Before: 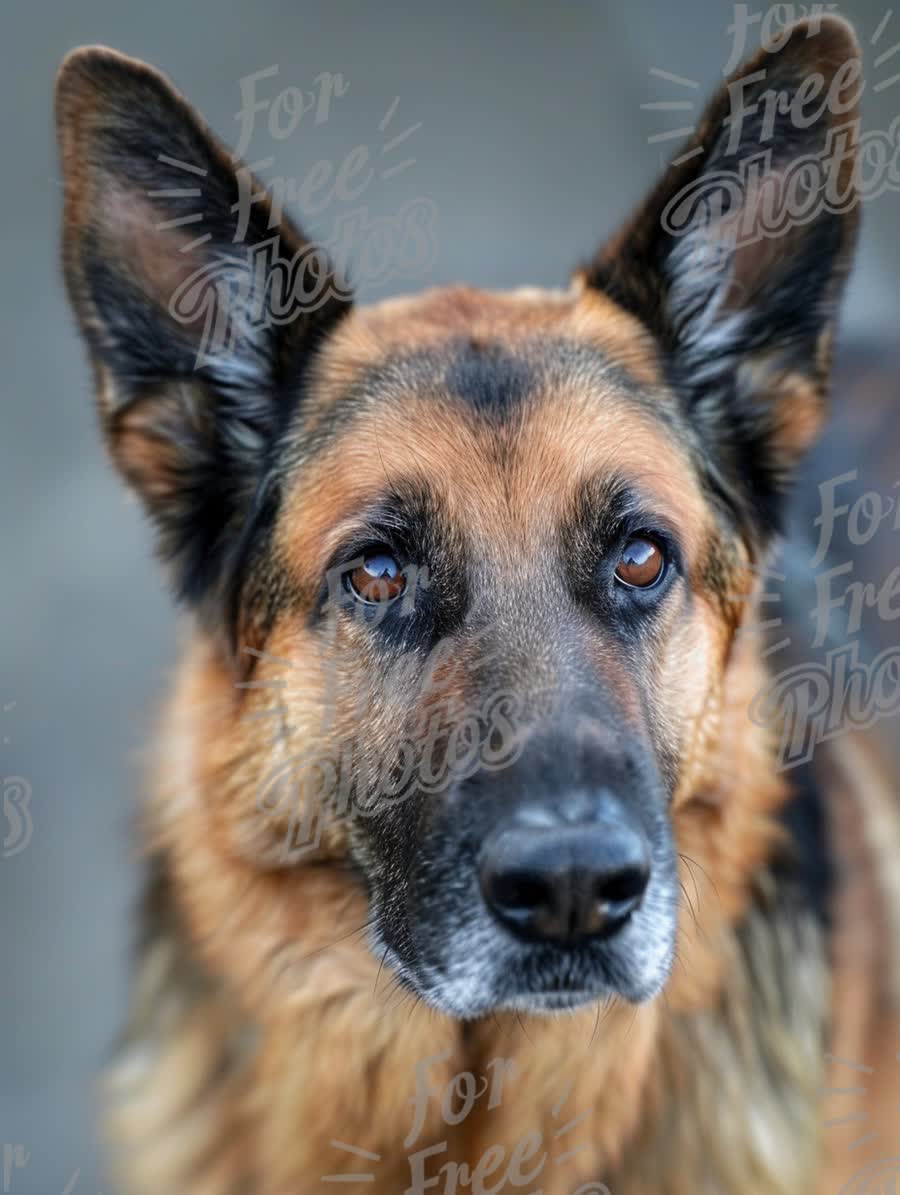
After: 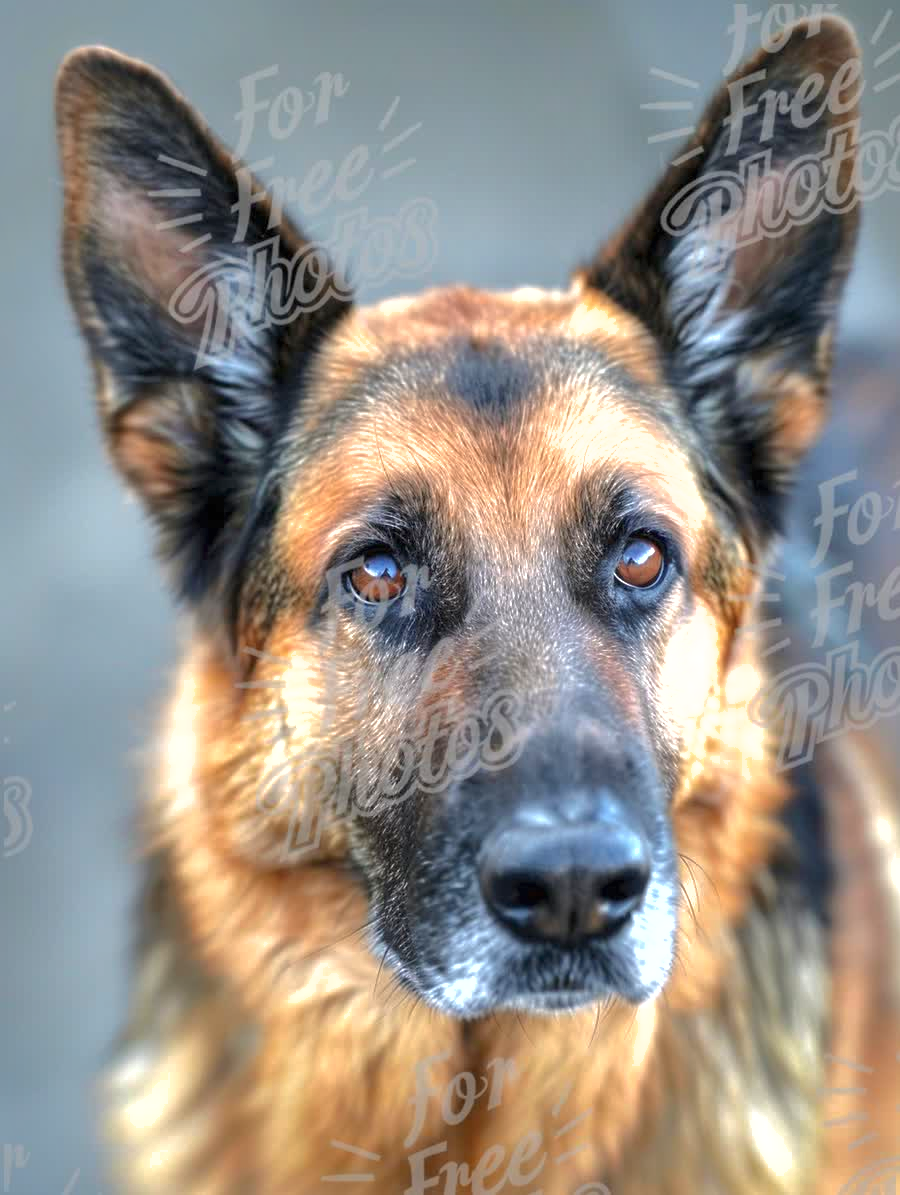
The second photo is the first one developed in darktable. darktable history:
shadows and highlights: shadows 40, highlights -60
exposure: black level correction 0, exposure 1 EV, compensate exposure bias true, compensate highlight preservation false
